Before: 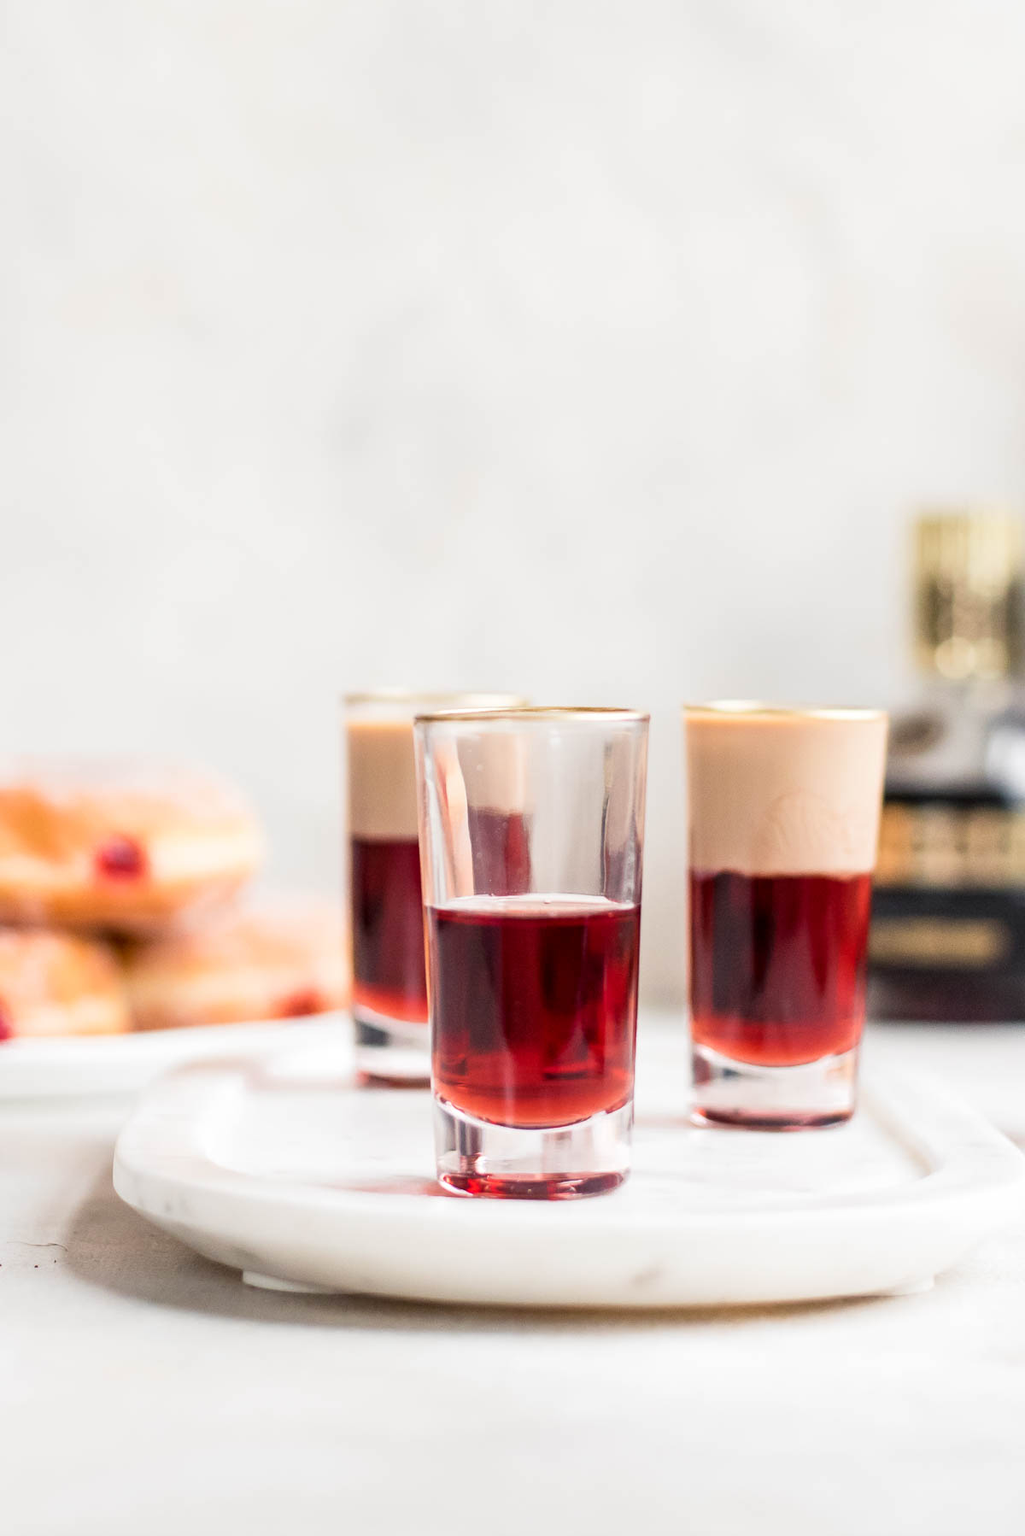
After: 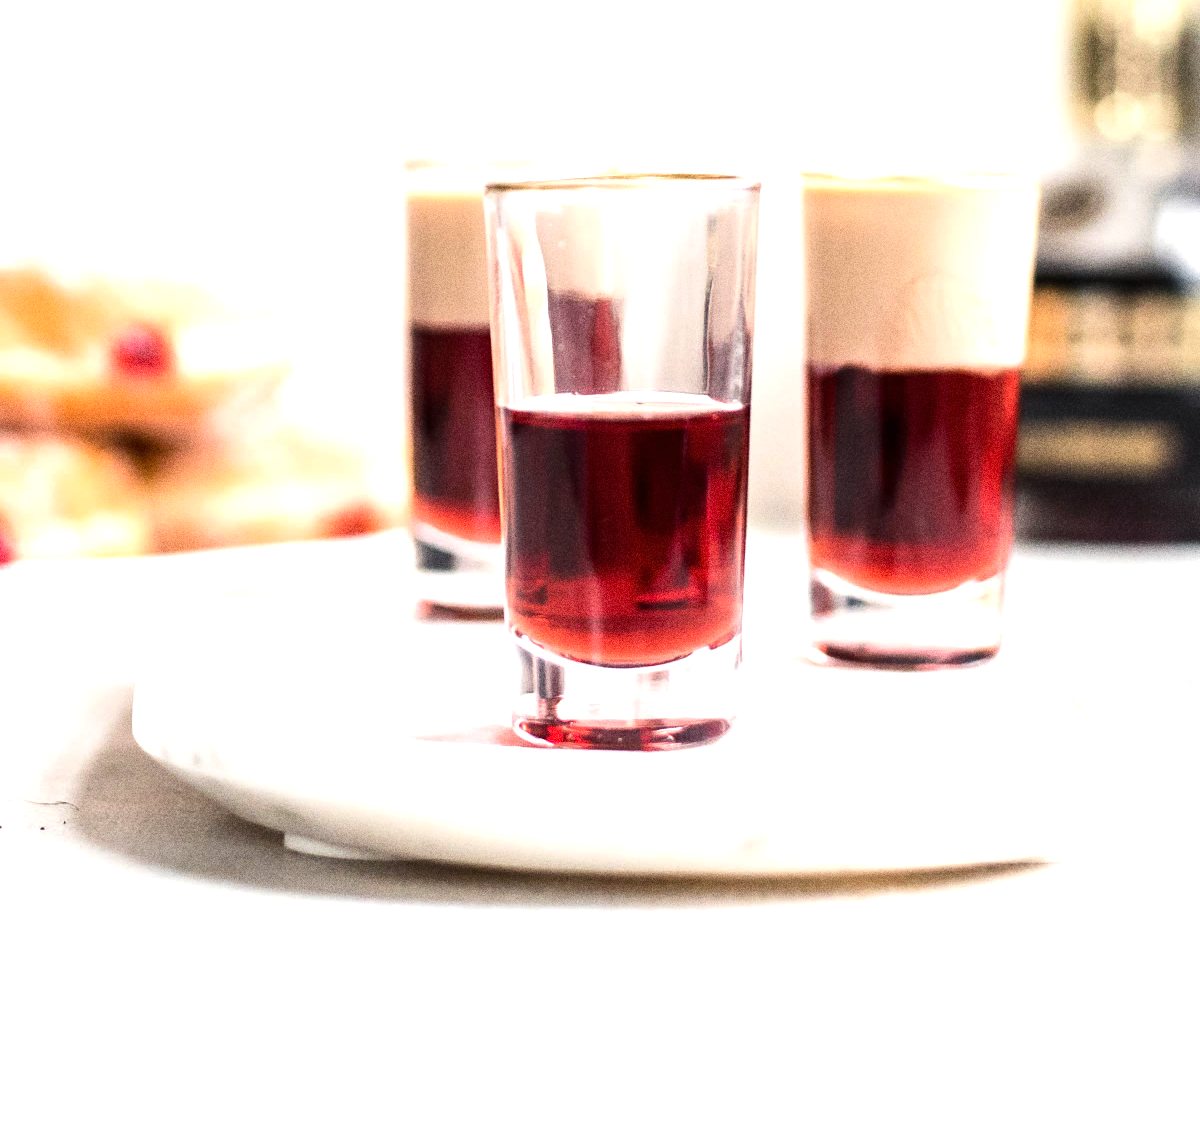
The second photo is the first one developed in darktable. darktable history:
grain: coarseness 0.09 ISO, strength 40%
crop and rotate: top 36.435%
tone equalizer: -8 EV -0.75 EV, -7 EV -0.7 EV, -6 EV -0.6 EV, -5 EV -0.4 EV, -3 EV 0.4 EV, -2 EV 0.6 EV, -1 EV 0.7 EV, +0 EV 0.75 EV, edges refinement/feathering 500, mask exposure compensation -1.57 EV, preserve details no
